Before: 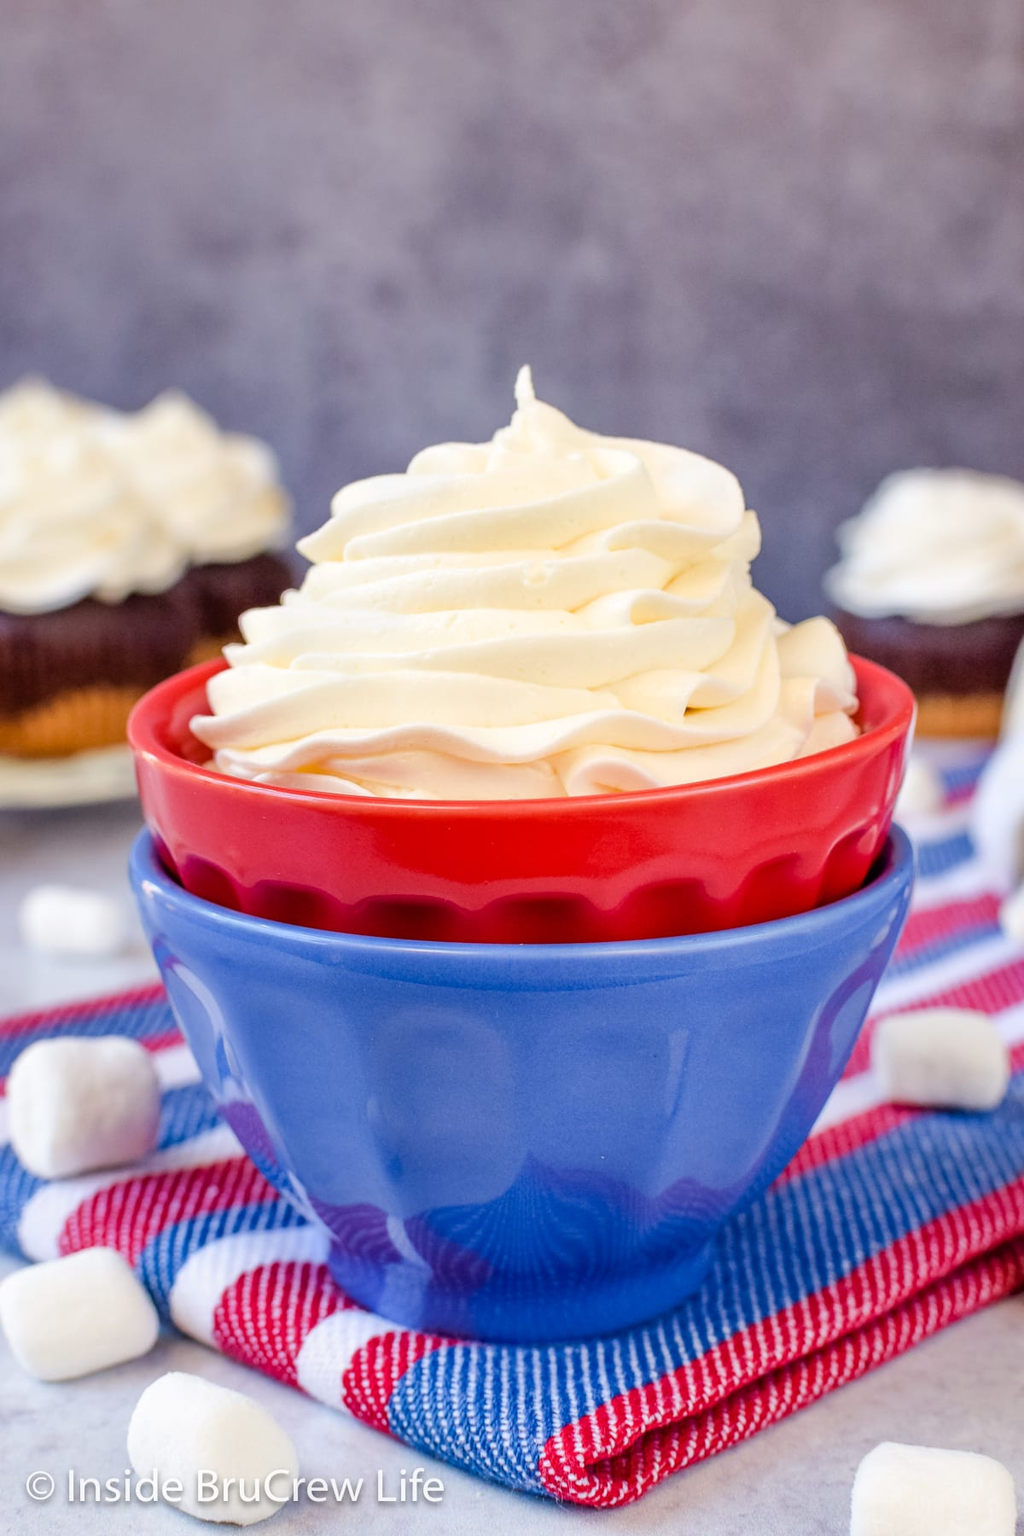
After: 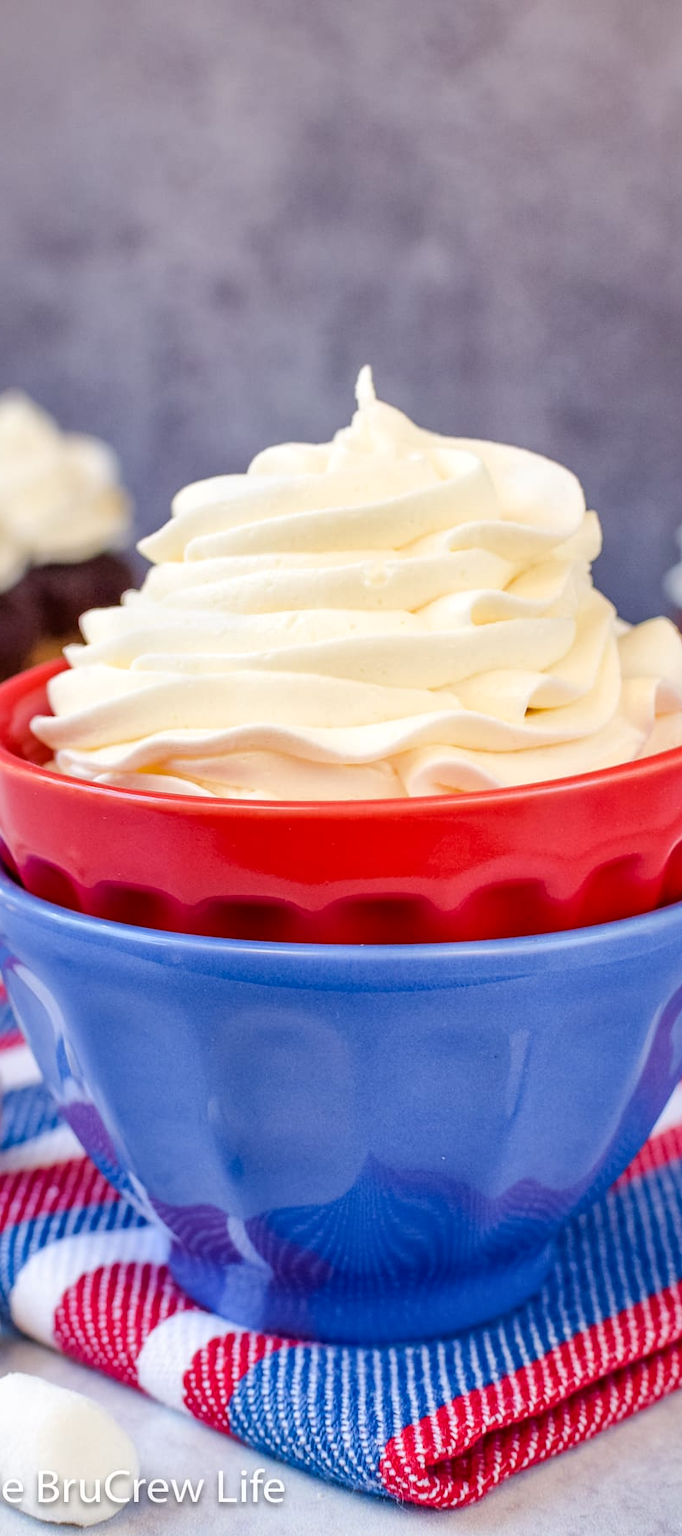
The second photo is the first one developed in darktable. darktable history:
crop and rotate: left 15.587%, right 17.77%
local contrast: mode bilateral grid, contrast 20, coarseness 50, detail 119%, midtone range 0.2
